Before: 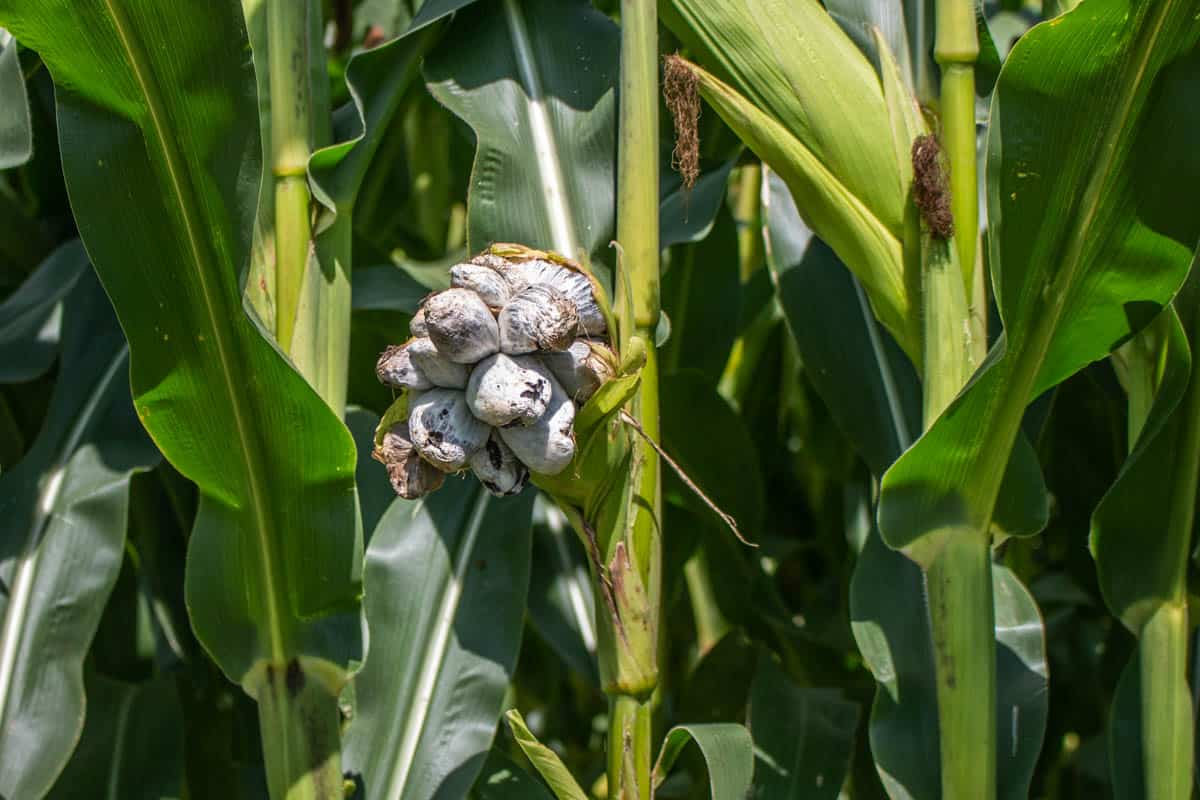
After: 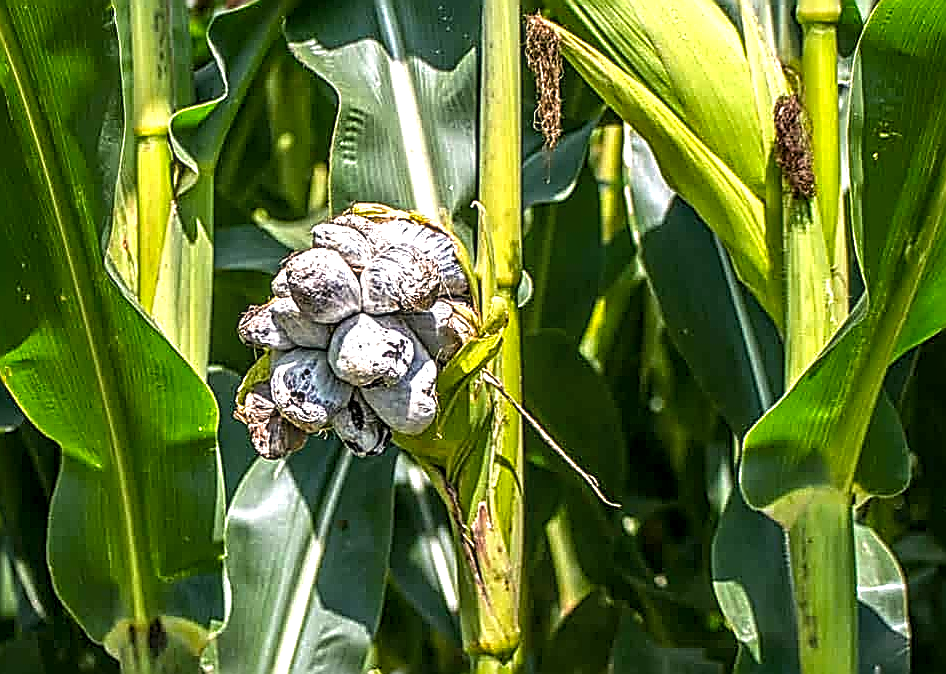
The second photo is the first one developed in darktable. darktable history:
crop: left 11.544%, top 5.103%, right 9.592%, bottom 10.531%
color balance rgb: shadows lift › chroma 3.164%, shadows lift › hue 279.02°, highlights gain › chroma 0.282%, highlights gain › hue 332.06°, perceptual saturation grading › global saturation 17.811%, perceptual brilliance grading › highlights 9.823%, perceptual brilliance grading › mid-tones 5.286%
exposure: black level correction 0.001, exposure 0.498 EV, compensate highlight preservation false
sharpen: amount 1.877
local contrast: detail 130%
color zones: curves: ch0 [(0, 0.5) (0.143, 0.52) (0.286, 0.5) (0.429, 0.5) (0.571, 0.5) (0.714, 0.5) (0.857, 0.5) (1, 0.5)]; ch1 [(0, 0.489) (0.155, 0.45) (0.286, 0.466) (0.429, 0.5) (0.571, 0.5) (0.714, 0.5) (0.857, 0.5) (1, 0.489)]
